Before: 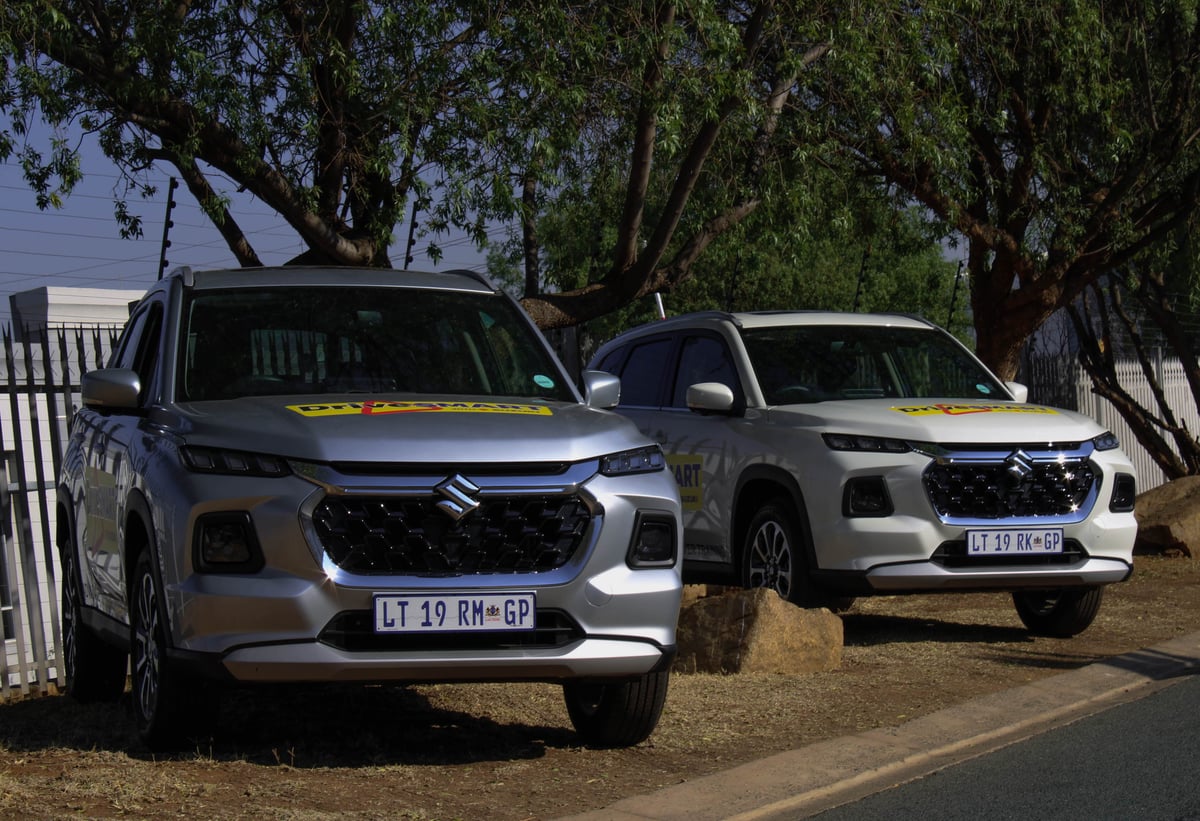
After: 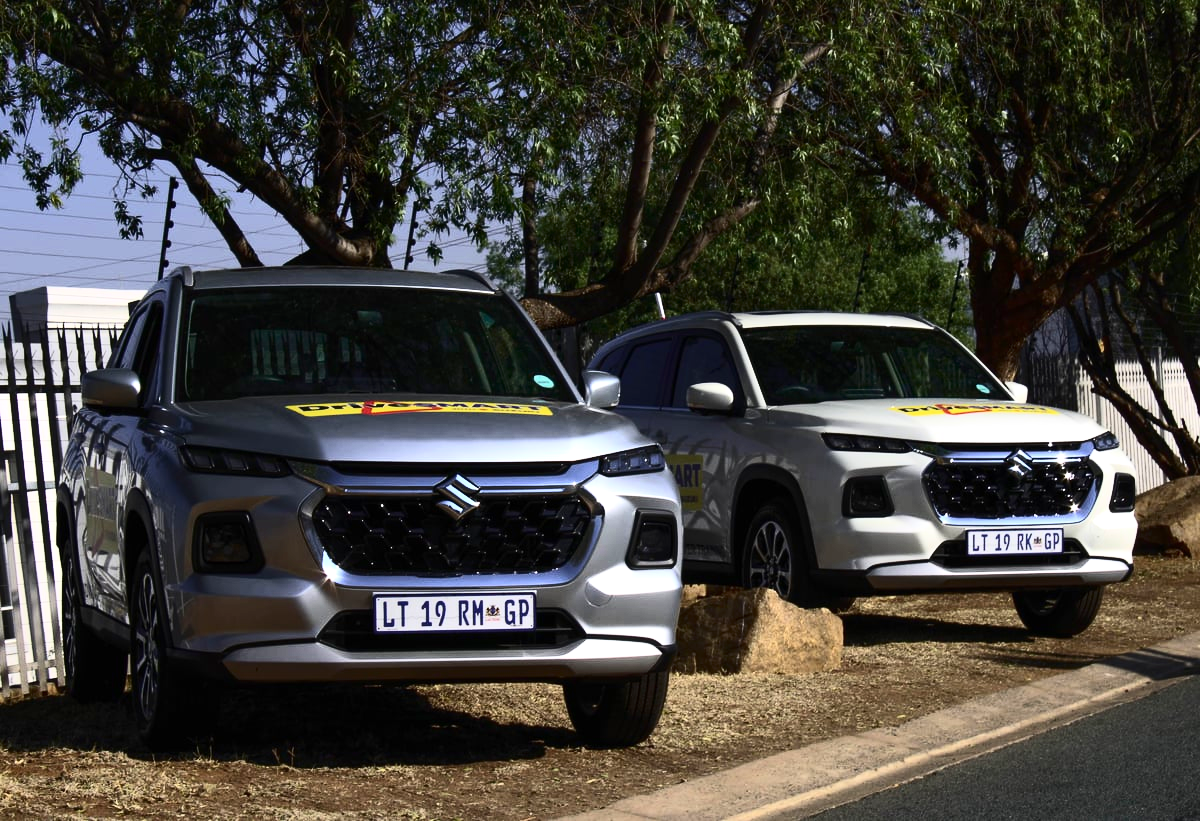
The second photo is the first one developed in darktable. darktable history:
exposure: exposure 0.739 EV, compensate highlight preservation false
contrast brightness saturation: contrast 0.38, brightness 0.099
